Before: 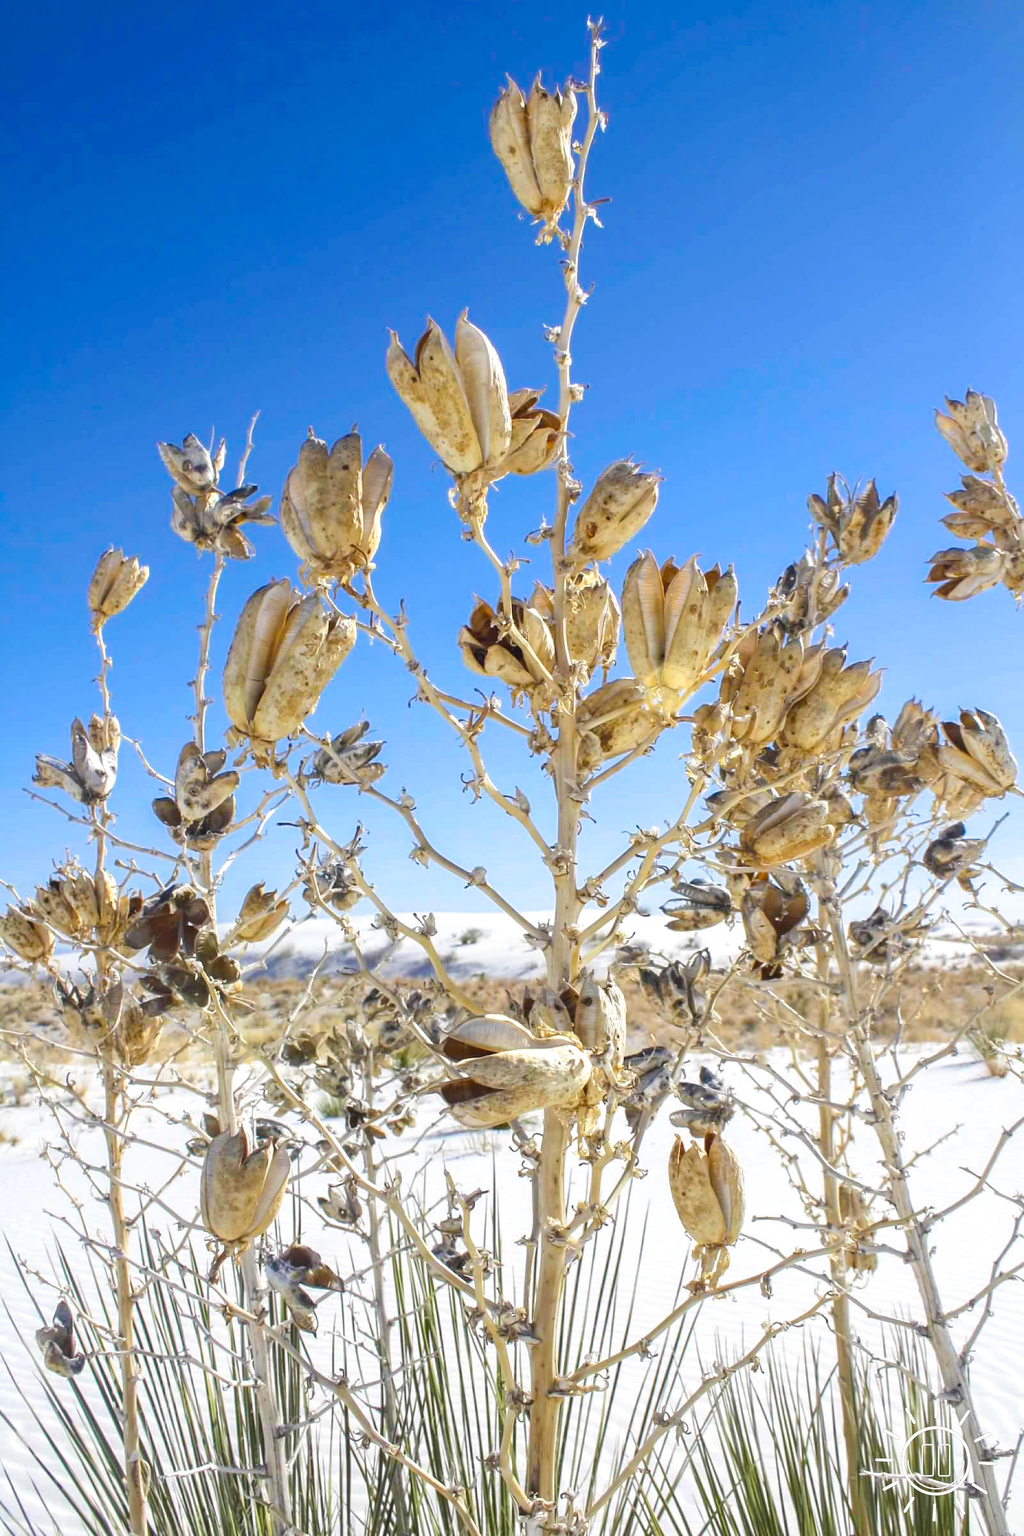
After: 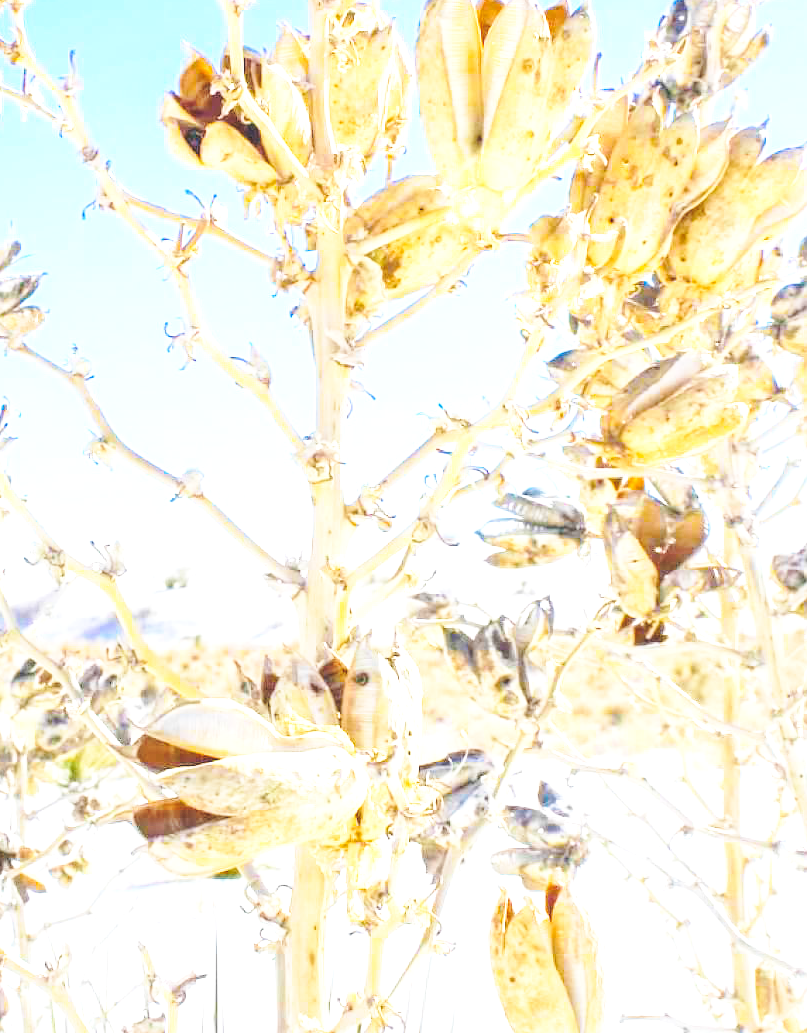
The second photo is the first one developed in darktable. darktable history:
color balance rgb: shadows fall-off 102.356%, perceptual saturation grading › global saturation 0.33%, mask middle-gray fulcrum 22.103%, global vibrance 20%
crop: left 34.791%, top 36.945%, right 14.765%, bottom 19.995%
local contrast: on, module defaults
contrast brightness saturation: brightness 0.27
exposure: black level correction 0, exposure 0.896 EV, compensate highlight preservation false
base curve: curves: ch0 [(0, 0) (0.028, 0.03) (0.121, 0.232) (0.46, 0.748) (0.859, 0.968) (1, 1)], preserve colors none
